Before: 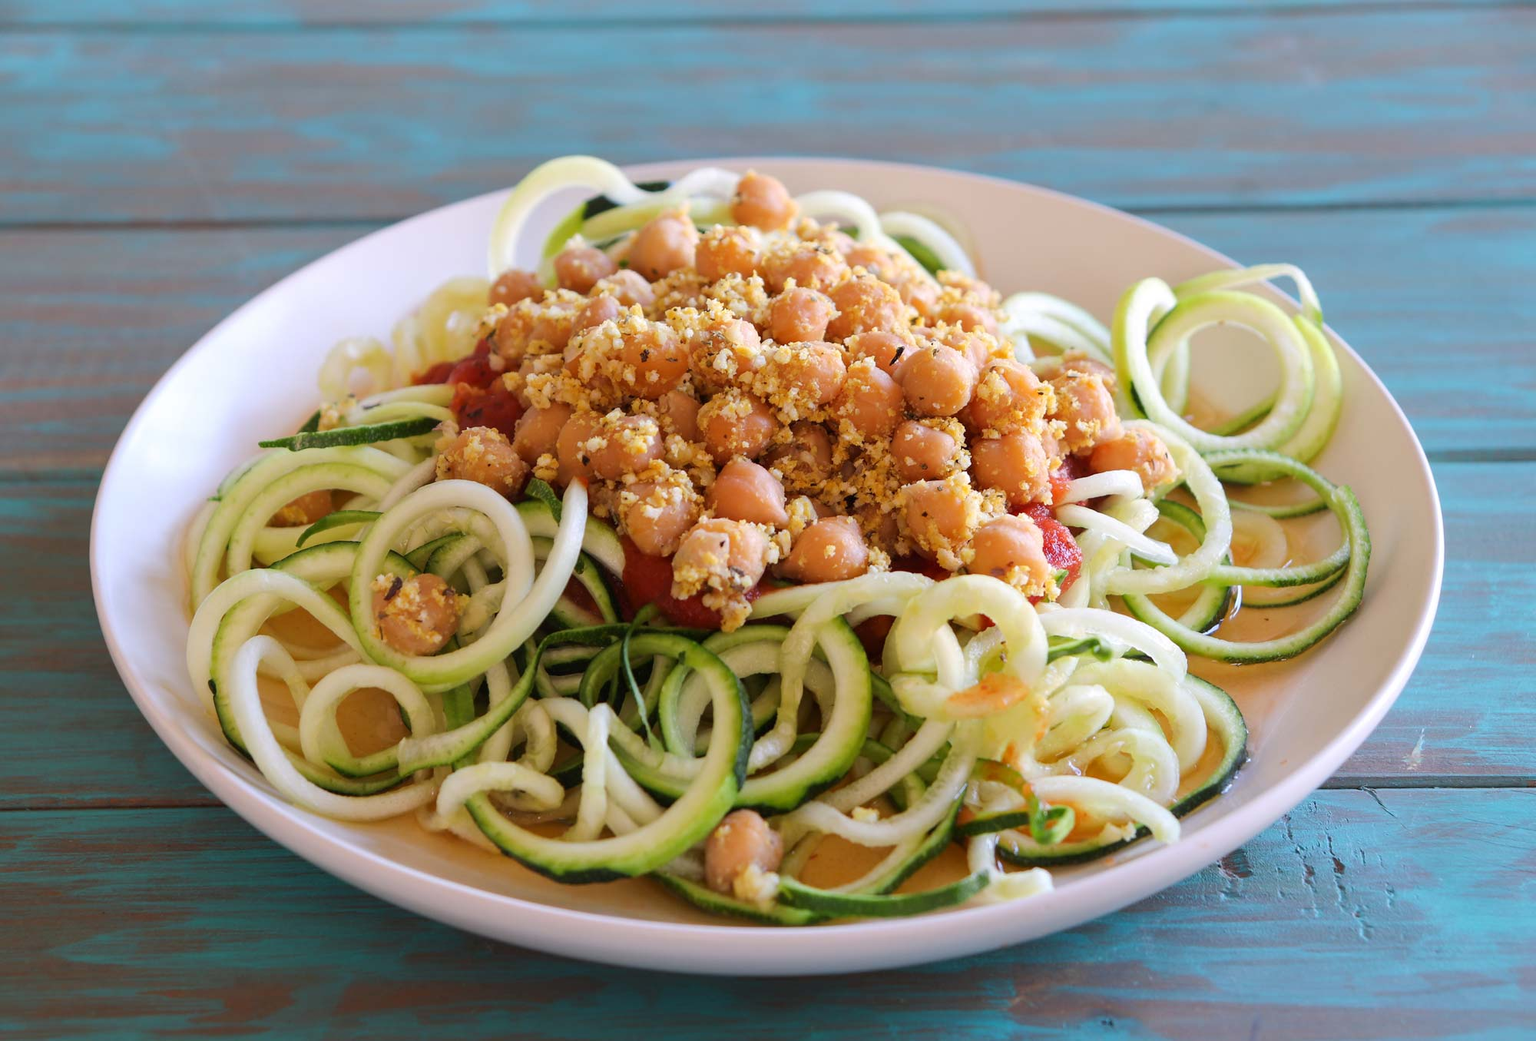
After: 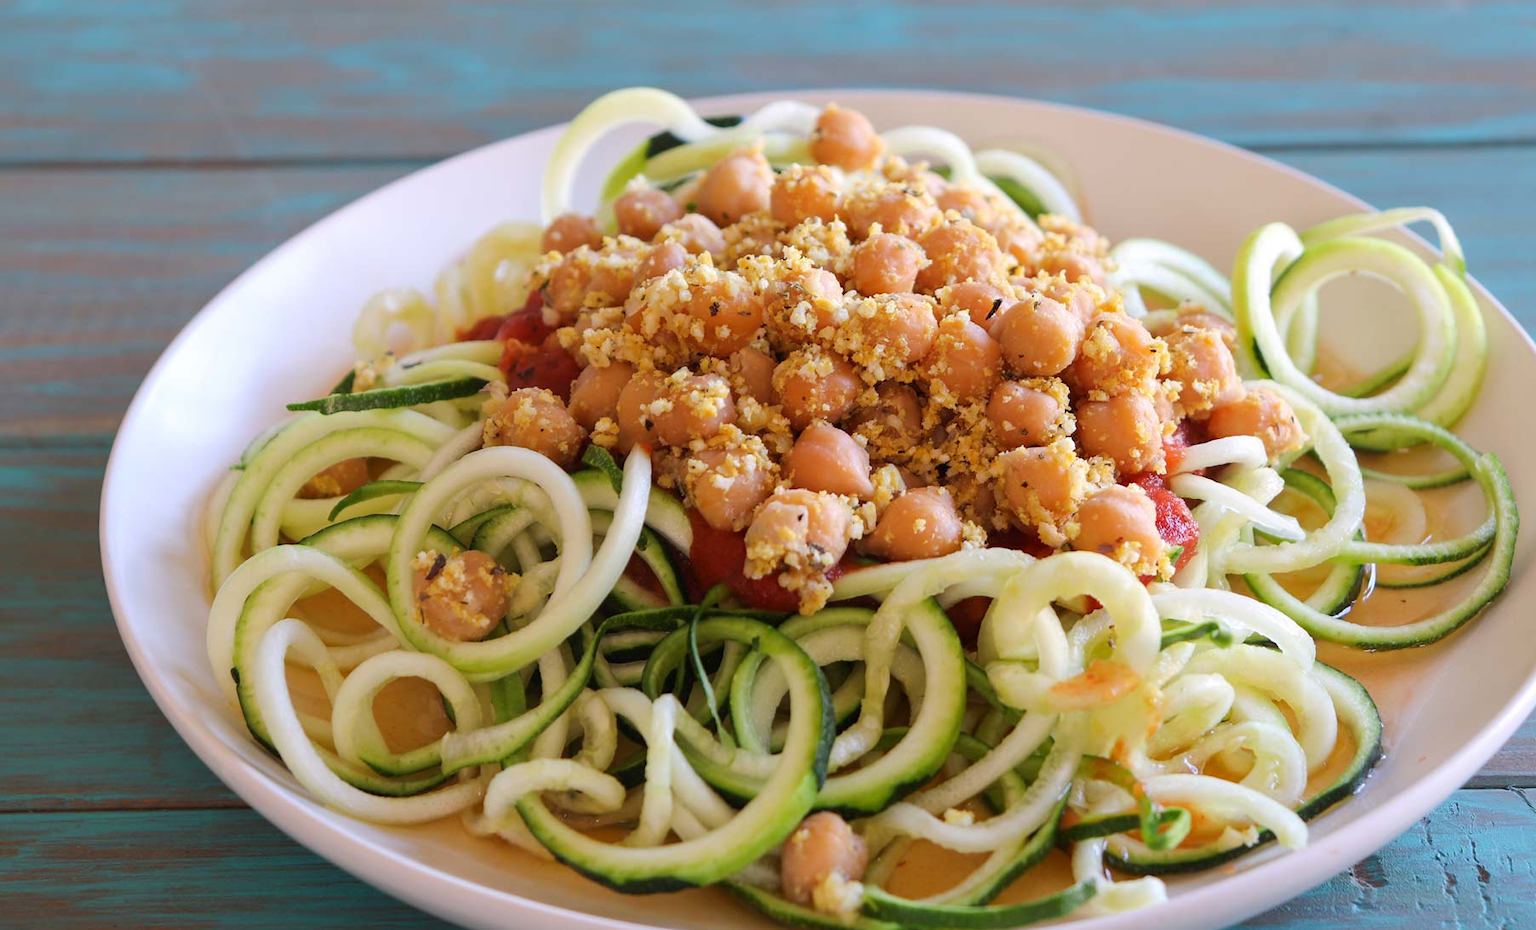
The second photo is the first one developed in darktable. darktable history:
crop: top 7.403%, right 9.75%, bottom 11.92%
